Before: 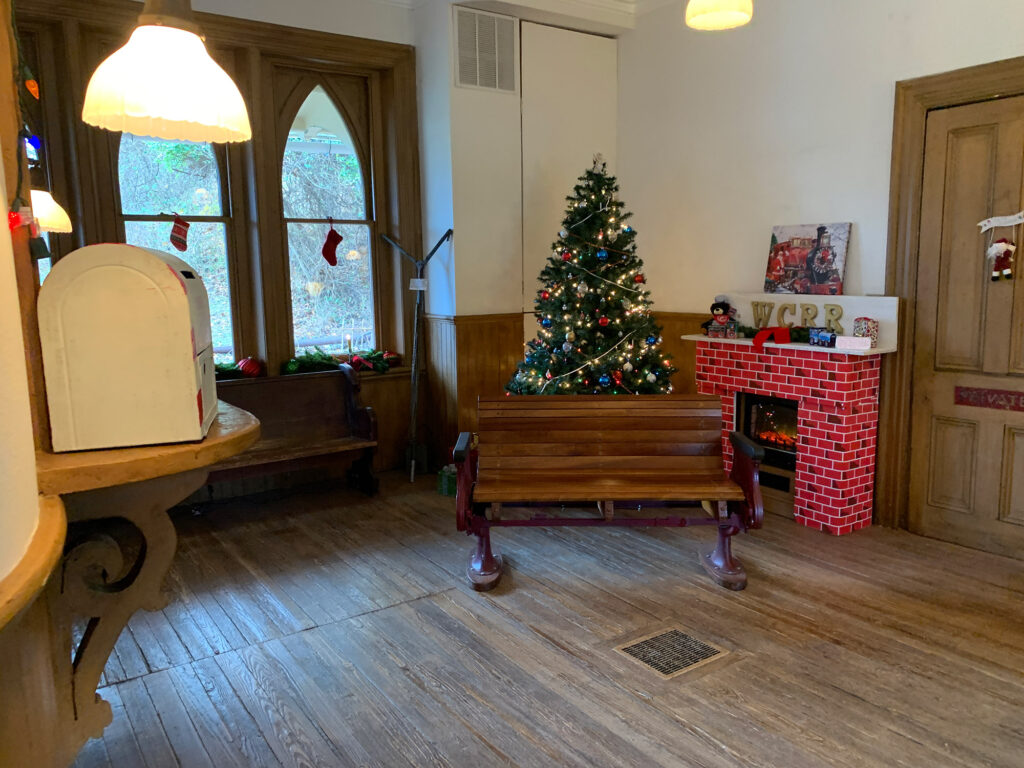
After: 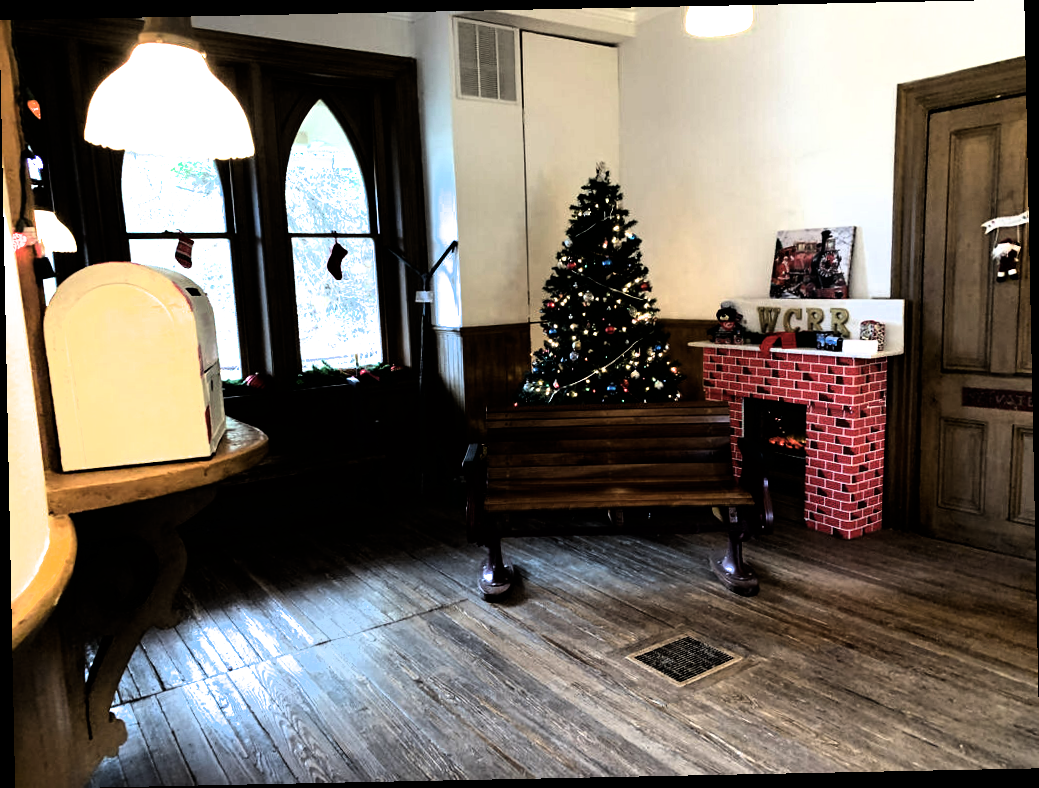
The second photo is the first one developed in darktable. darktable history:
tone equalizer: -8 EV -0.75 EV, -7 EV -0.7 EV, -6 EV -0.6 EV, -5 EV -0.4 EV, -3 EV 0.4 EV, -2 EV 0.6 EV, -1 EV 0.7 EV, +0 EV 0.75 EV, edges refinement/feathering 500, mask exposure compensation -1.57 EV, preserve details no
filmic rgb: black relative exposure -8.2 EV, white relative exposure 2.2 EV, threshold 3 EV, hardness 7.11, latitude 85.74%, contrast 1.696, highlights saturation mix -4%, shadows ↔ highlights balance -2.69%, color science v5 (2021), contrast in shadows safe, contrast in highlights safe, enable highlight reconstruction true
exposure: exposure -0.151 EV, compensate highlight preservation false
rotate and perspective: rotation -1.17°, automatic cropping off
